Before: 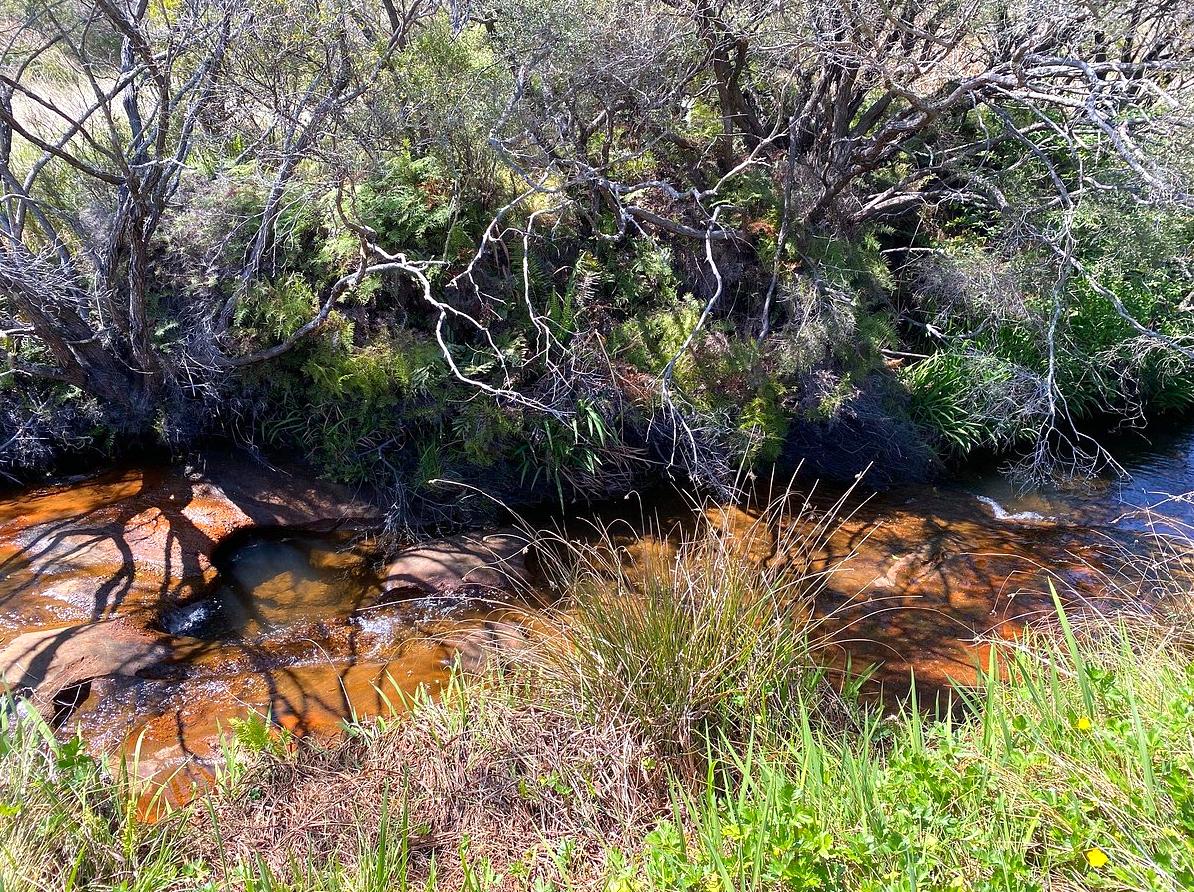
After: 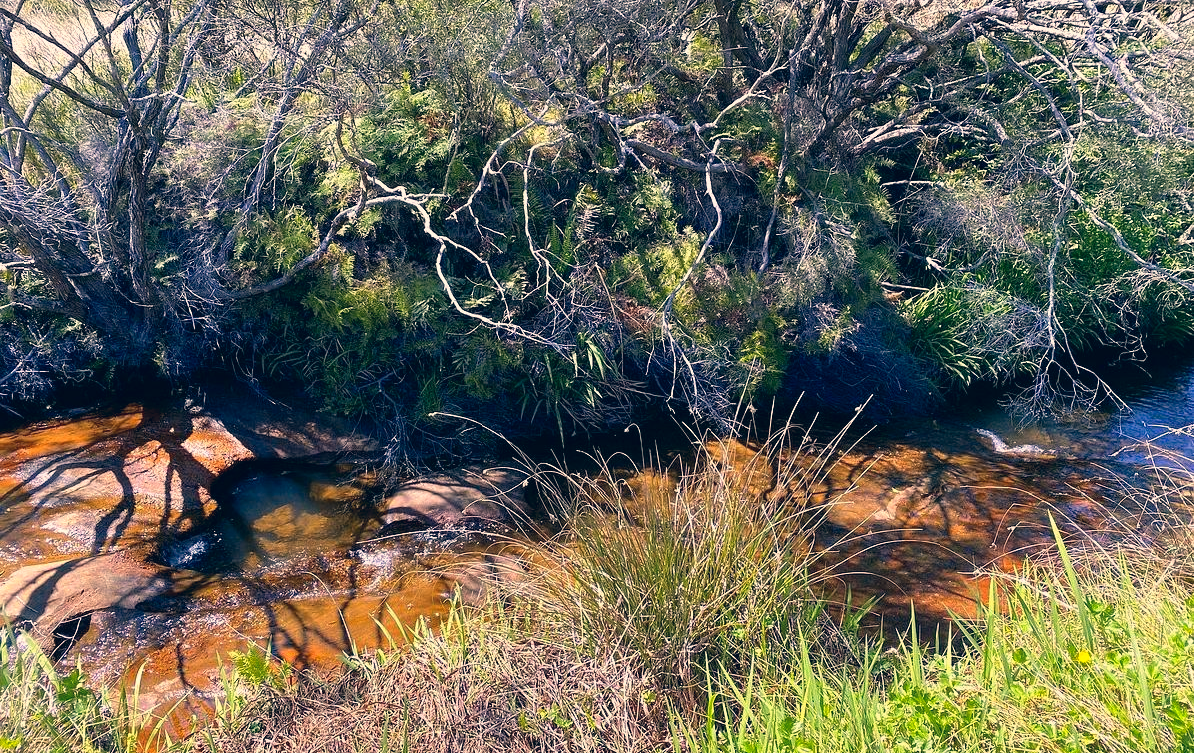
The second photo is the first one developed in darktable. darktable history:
tone equalizer: edges refinement/feathering 500, mask exposure compensation -1.57 EV, preserve details no
color correction: highlights a* 10.36, highlights b* 14.1, shadows a* -10.36, shadows b* -15.13
crop: top 7.582%, bottom 7.966%
